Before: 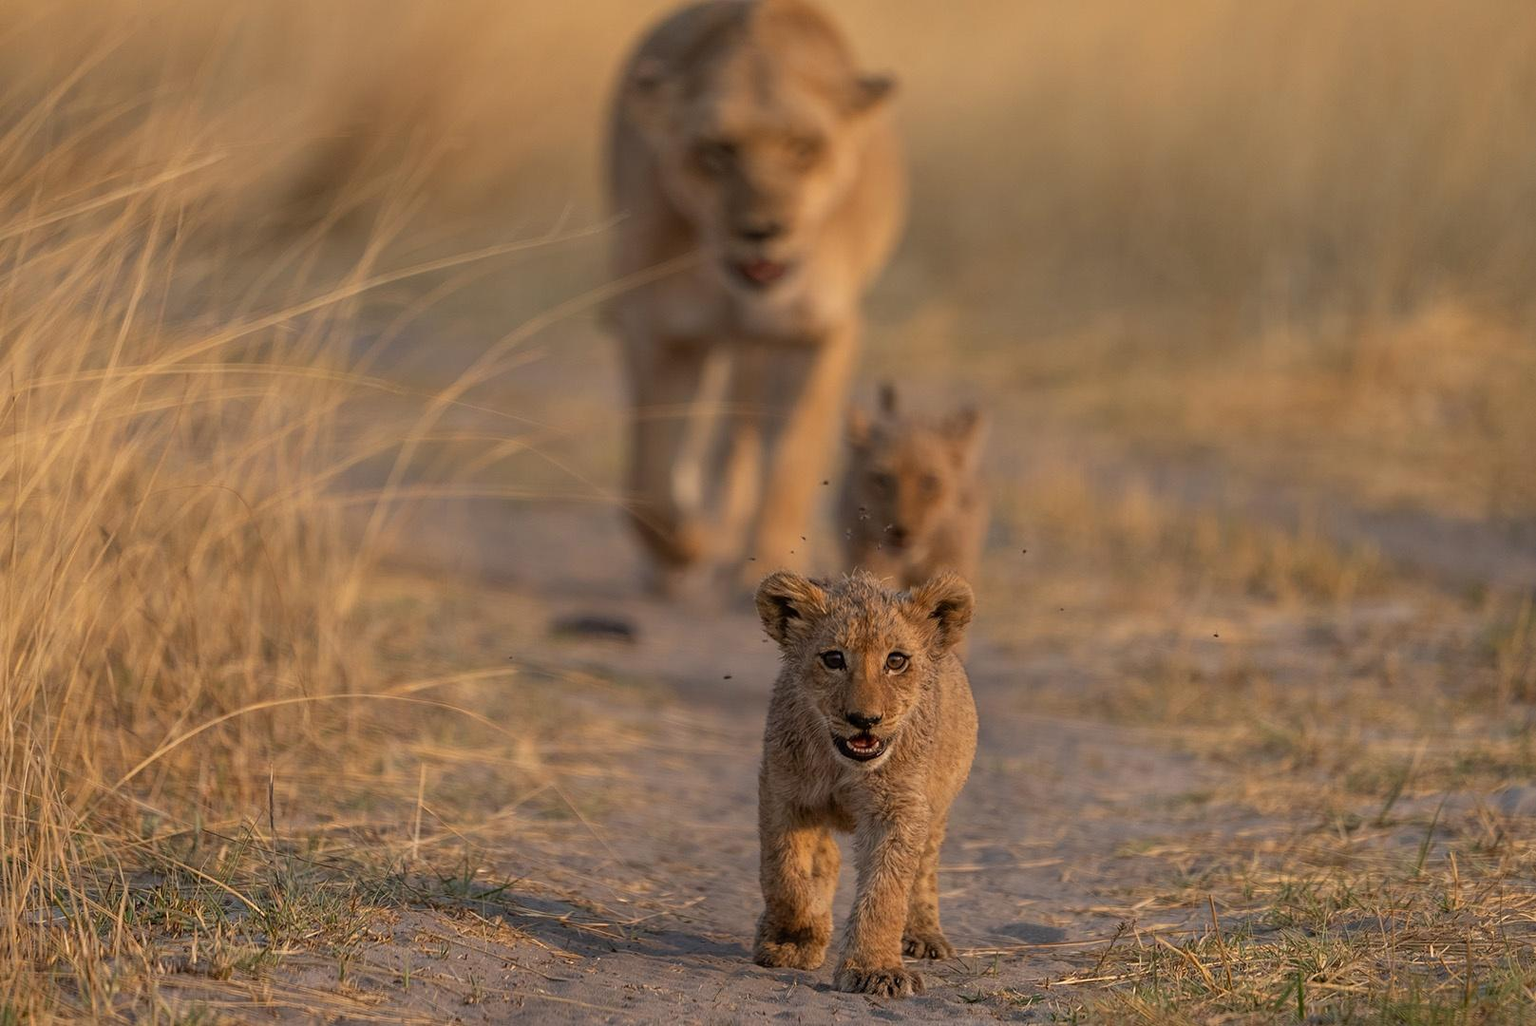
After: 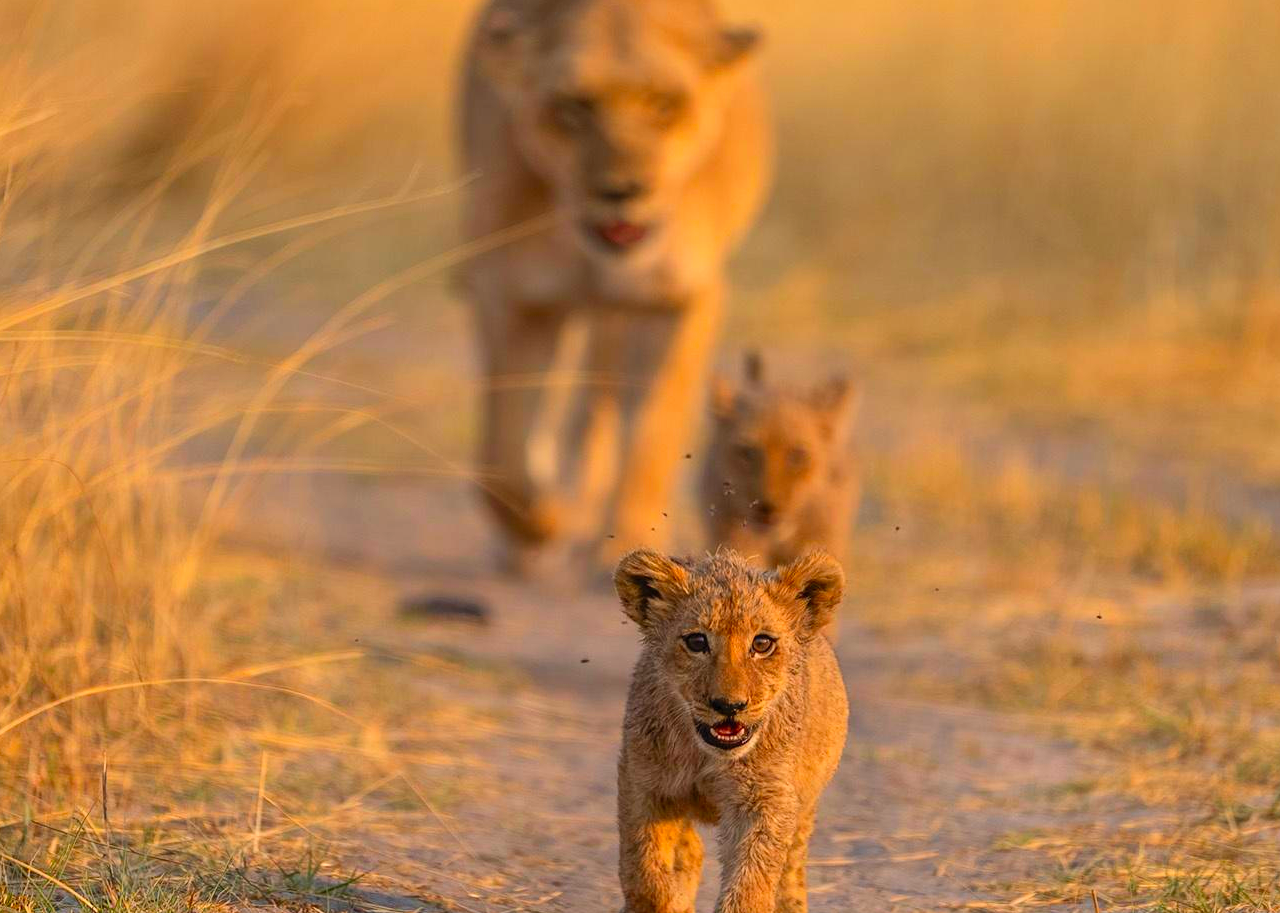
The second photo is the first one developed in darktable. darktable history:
crop: left 11.221%, top 4.898%, right 9.588%, bottom 10.51%
base curve: curves: ch0 [(0, 0) (0.989, 0.992)], preserve colors none
contrast brightness saturation: contrast 0.198, brightness 0.193, saturation 0.789
shadows and highlights: shadows 25.03, highlights -25.13
